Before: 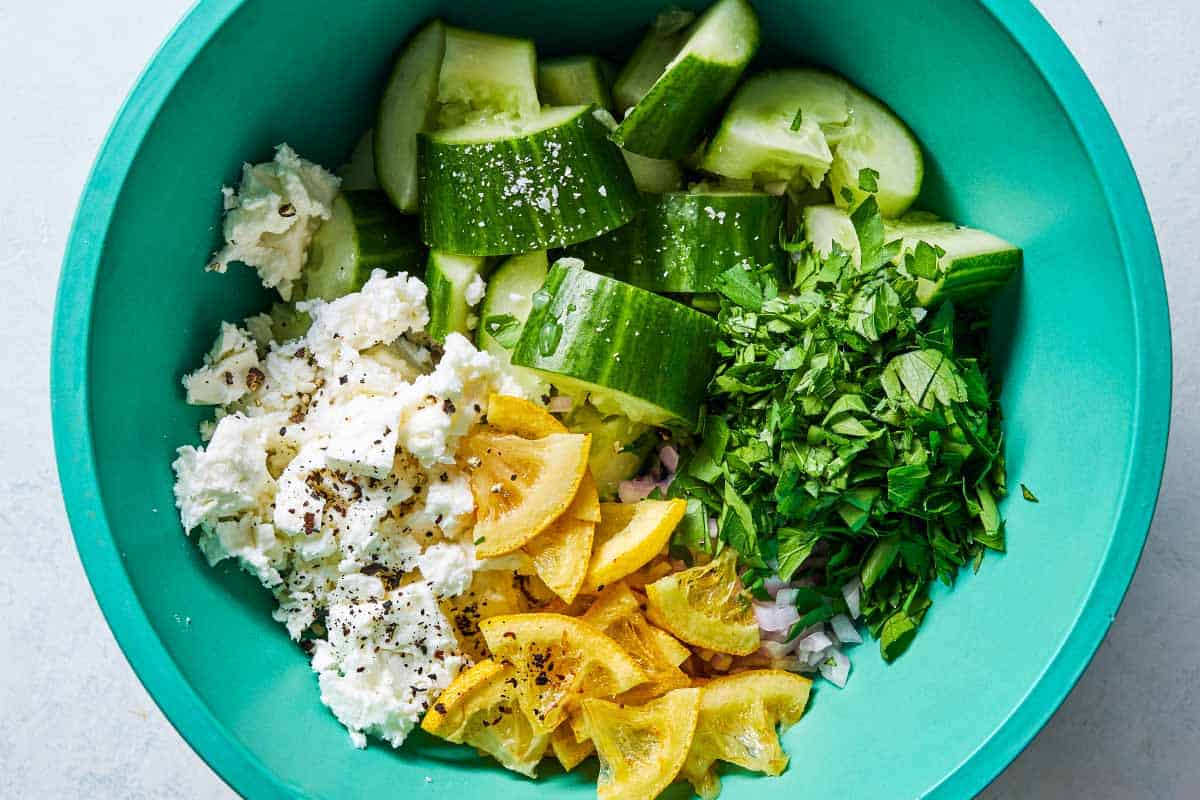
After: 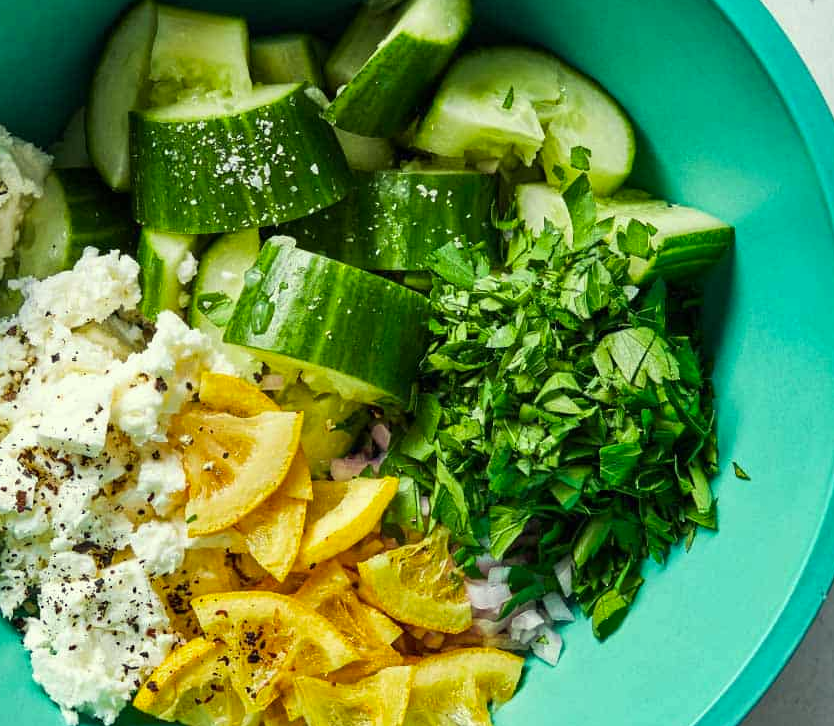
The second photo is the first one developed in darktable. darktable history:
crop and rotate: left 24.034%, top 2.838%, right 6.406%, bottom 6.299%
color correction: highlights a* -5.94, highlights b* 11.19
